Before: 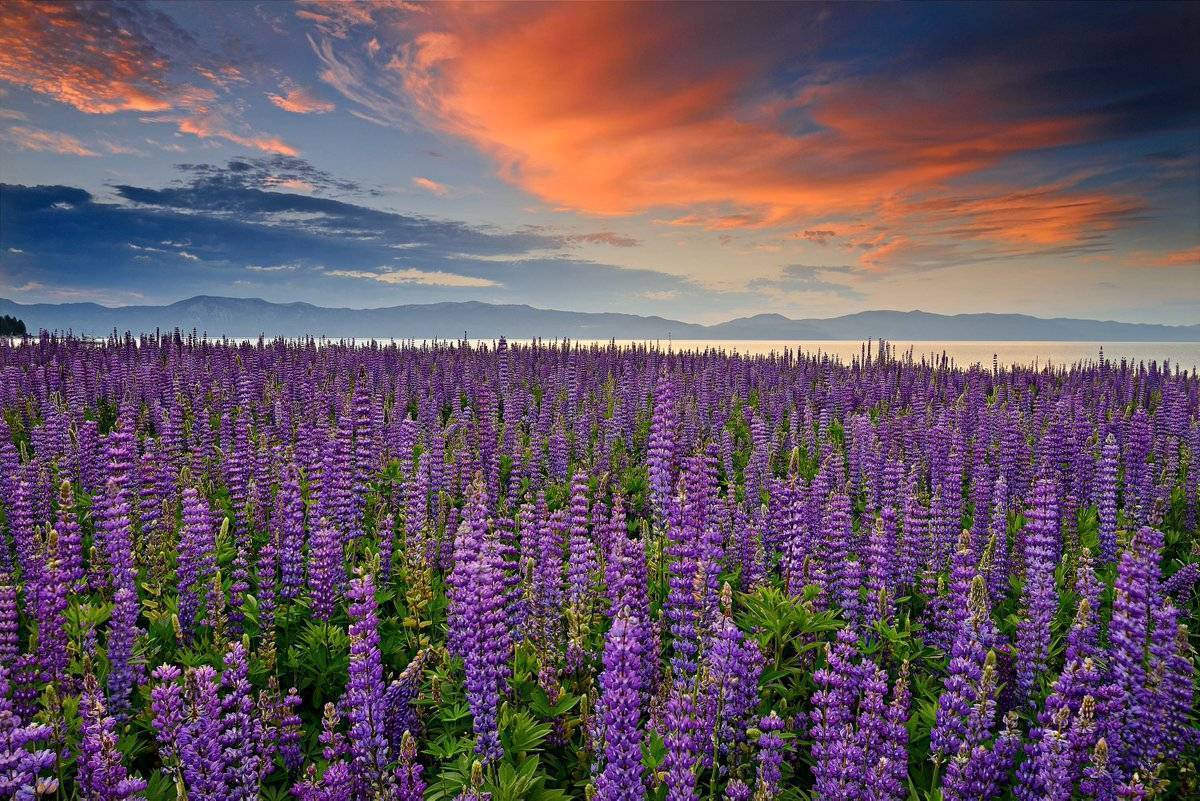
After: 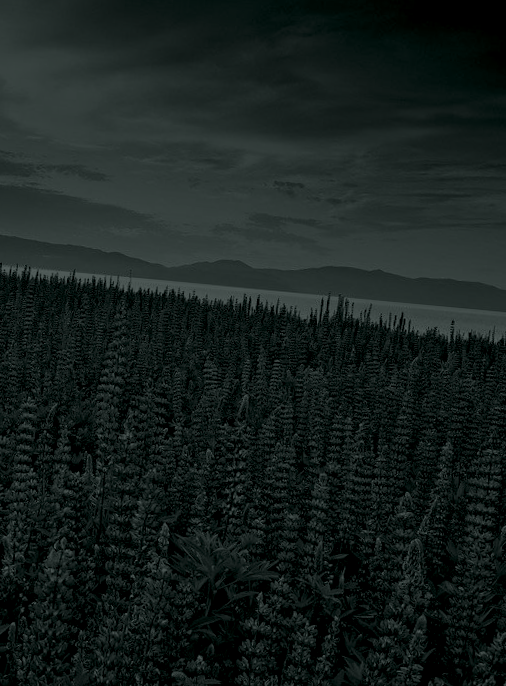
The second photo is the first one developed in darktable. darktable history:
crop: left 45.721%, top 13.393%, right 14.118%, bottom 10.01%
rotate and perspective: rotation 5.12°, automatic cropping off
shadows and highlights: shadows 0, highlights 40
colorize: hue 90°, saturation 19%, lightness 1.59%, version 1
color correction: highlights a* 1.83, highlights b* 34.02, shadows a* -36.68, shadows b* -5.48
